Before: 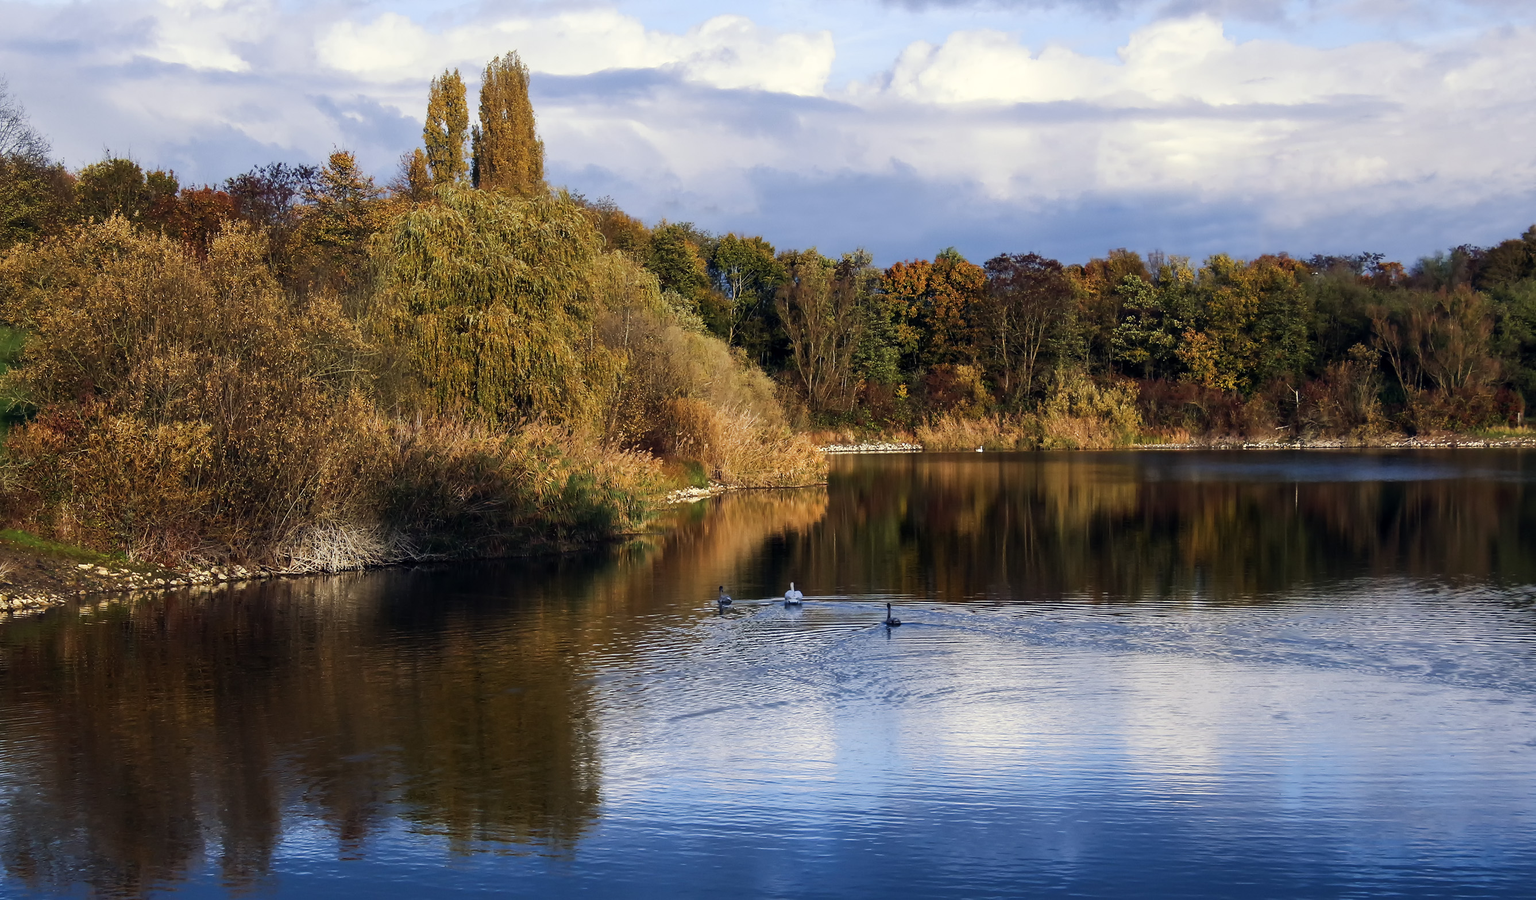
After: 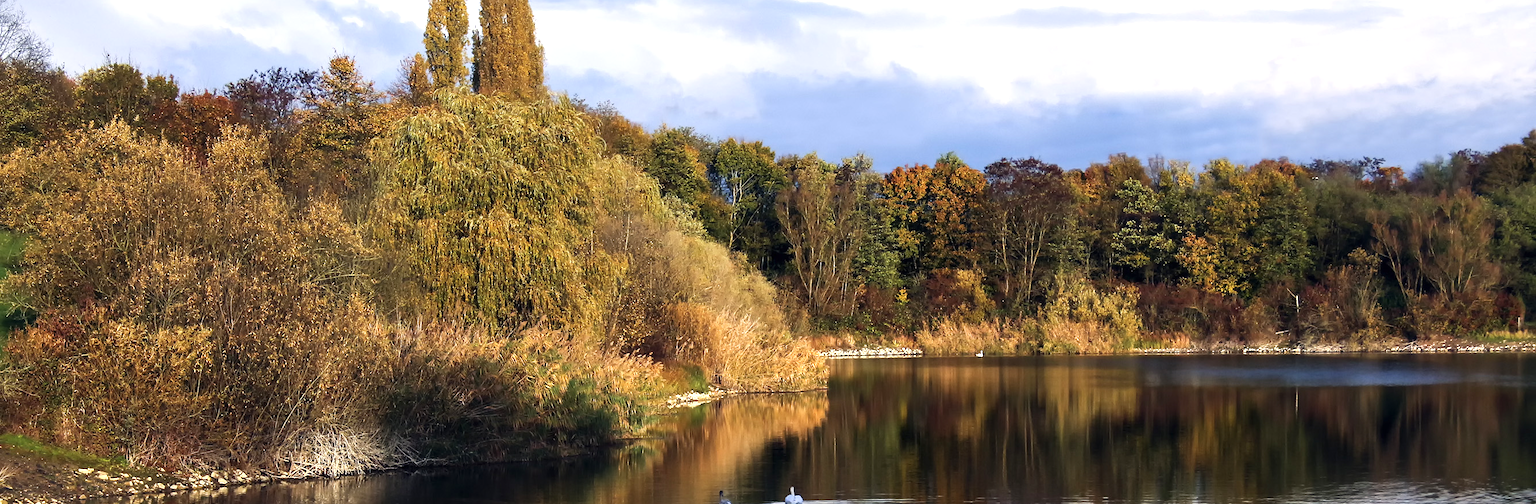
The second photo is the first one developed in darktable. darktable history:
crop and rotate: top 10.605%, bottom 33.274%
exposure: black level correction 0, exposure 0.7 EV, compensate exposure bias true, compensate highlight preservation false
